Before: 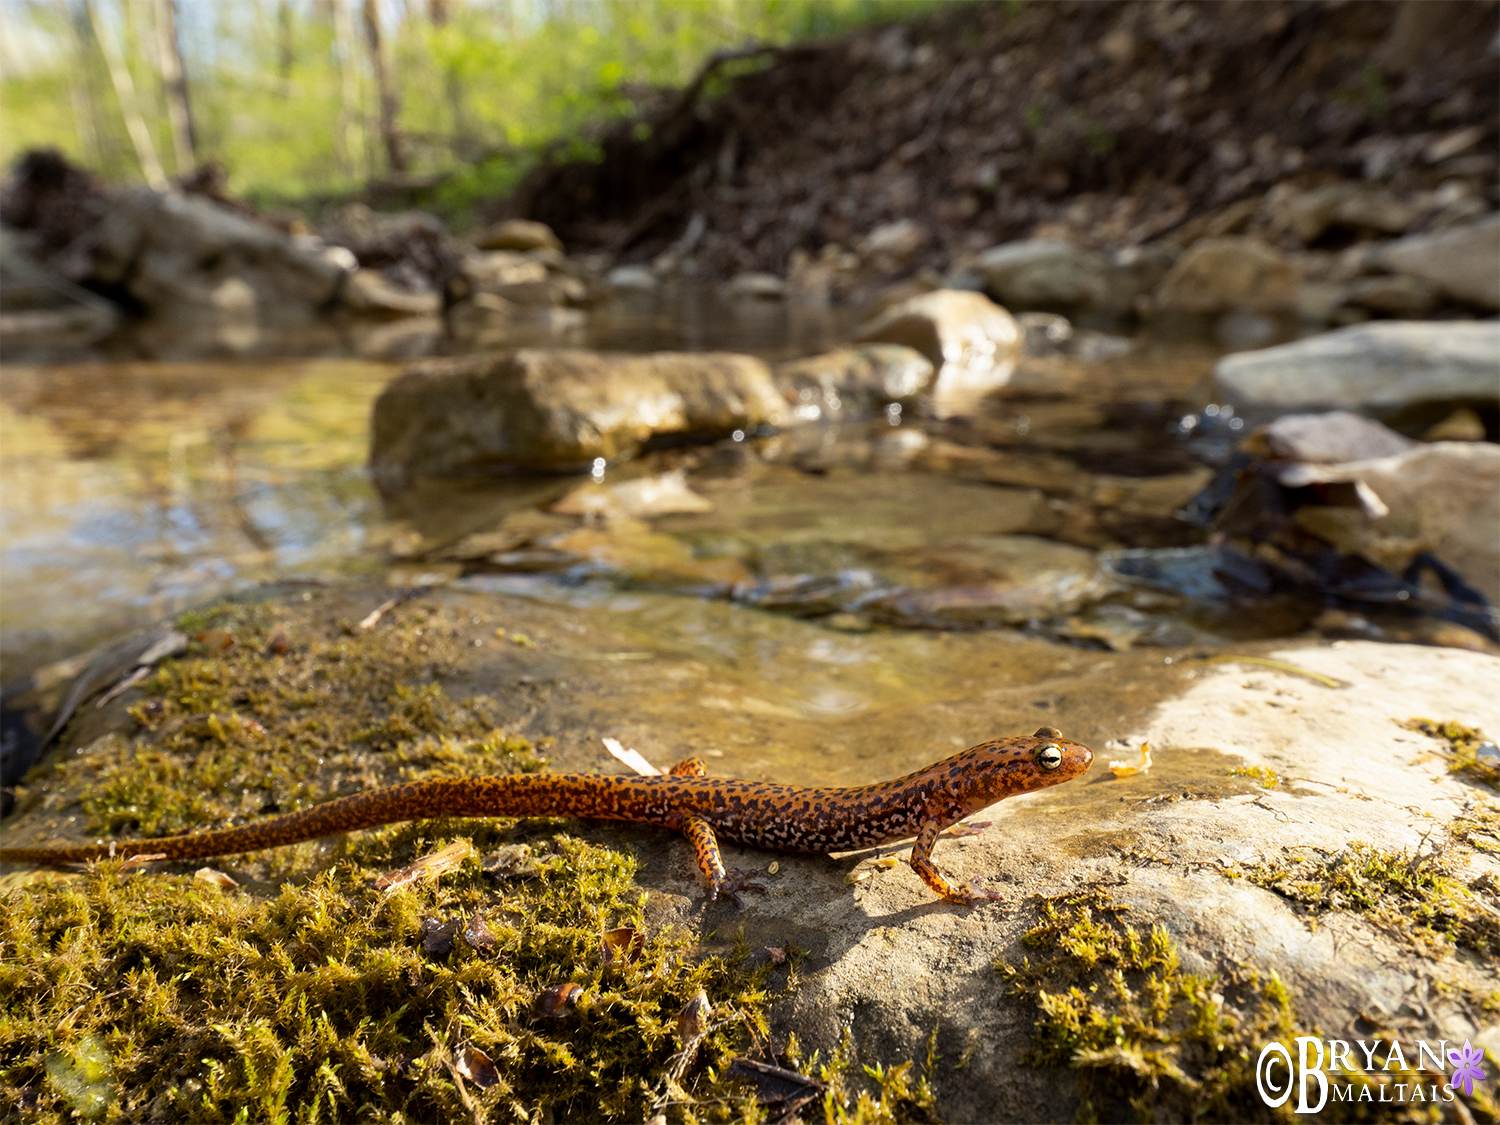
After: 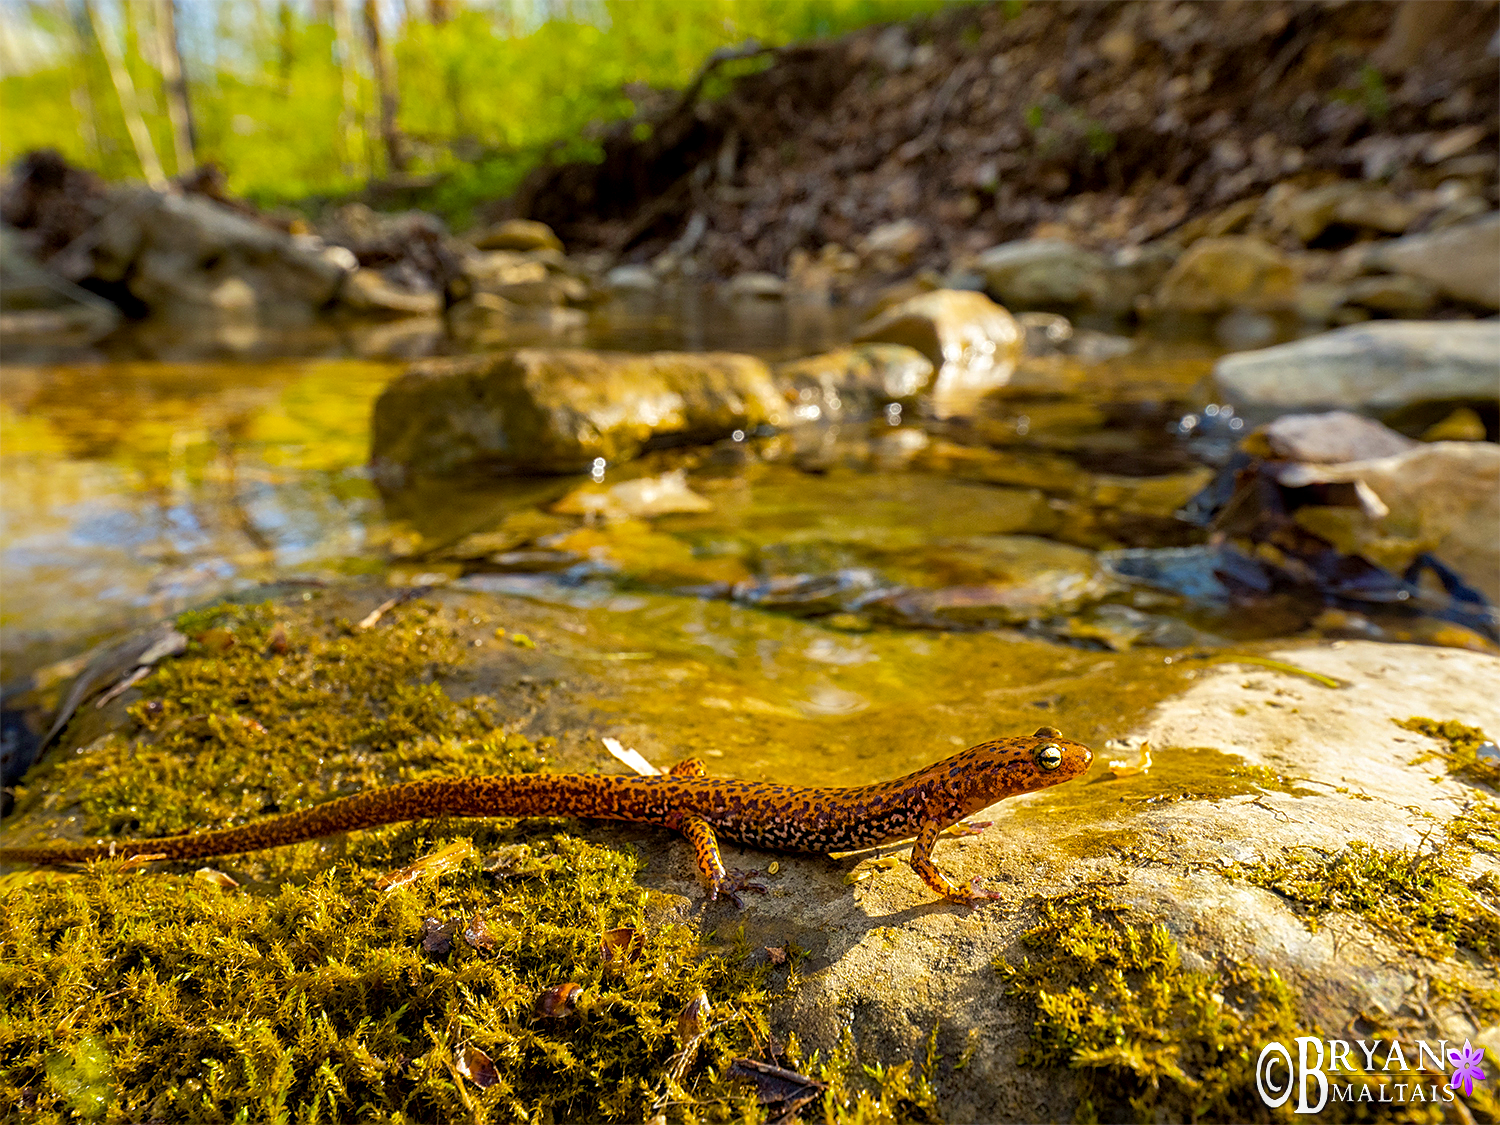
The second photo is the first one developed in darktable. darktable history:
shadows and highlights: on, module defaults
sharpen: on, module defaults
color balance rgb: shadows lift › chroma 1.006%, shadows lift › hue 214.71°, linear chroma grading › shadows 10.178%, linear chroma grading › highlights 9.517%, linear chroma grading › global chroma 14.446%, linear chroma grading › mid-tones 14.574%, perceptual saturation grading › global saturation 30.793%, global vibrance 6.057%
local contrast: on, module defaults
